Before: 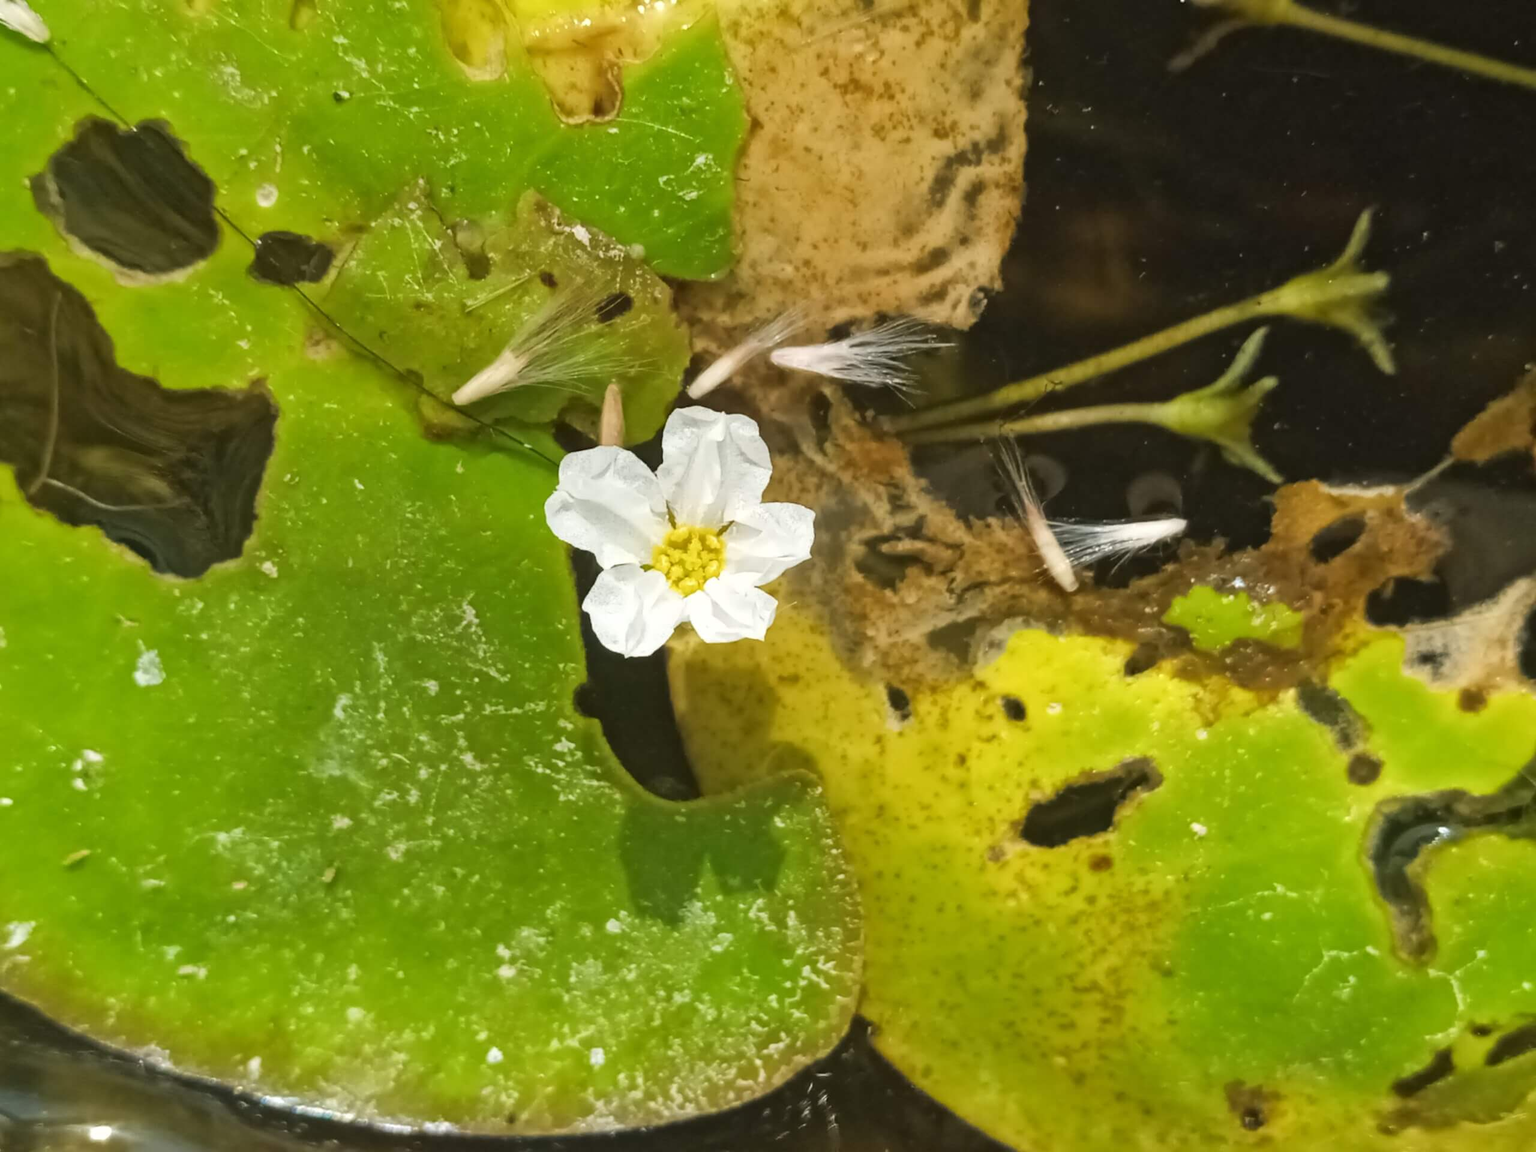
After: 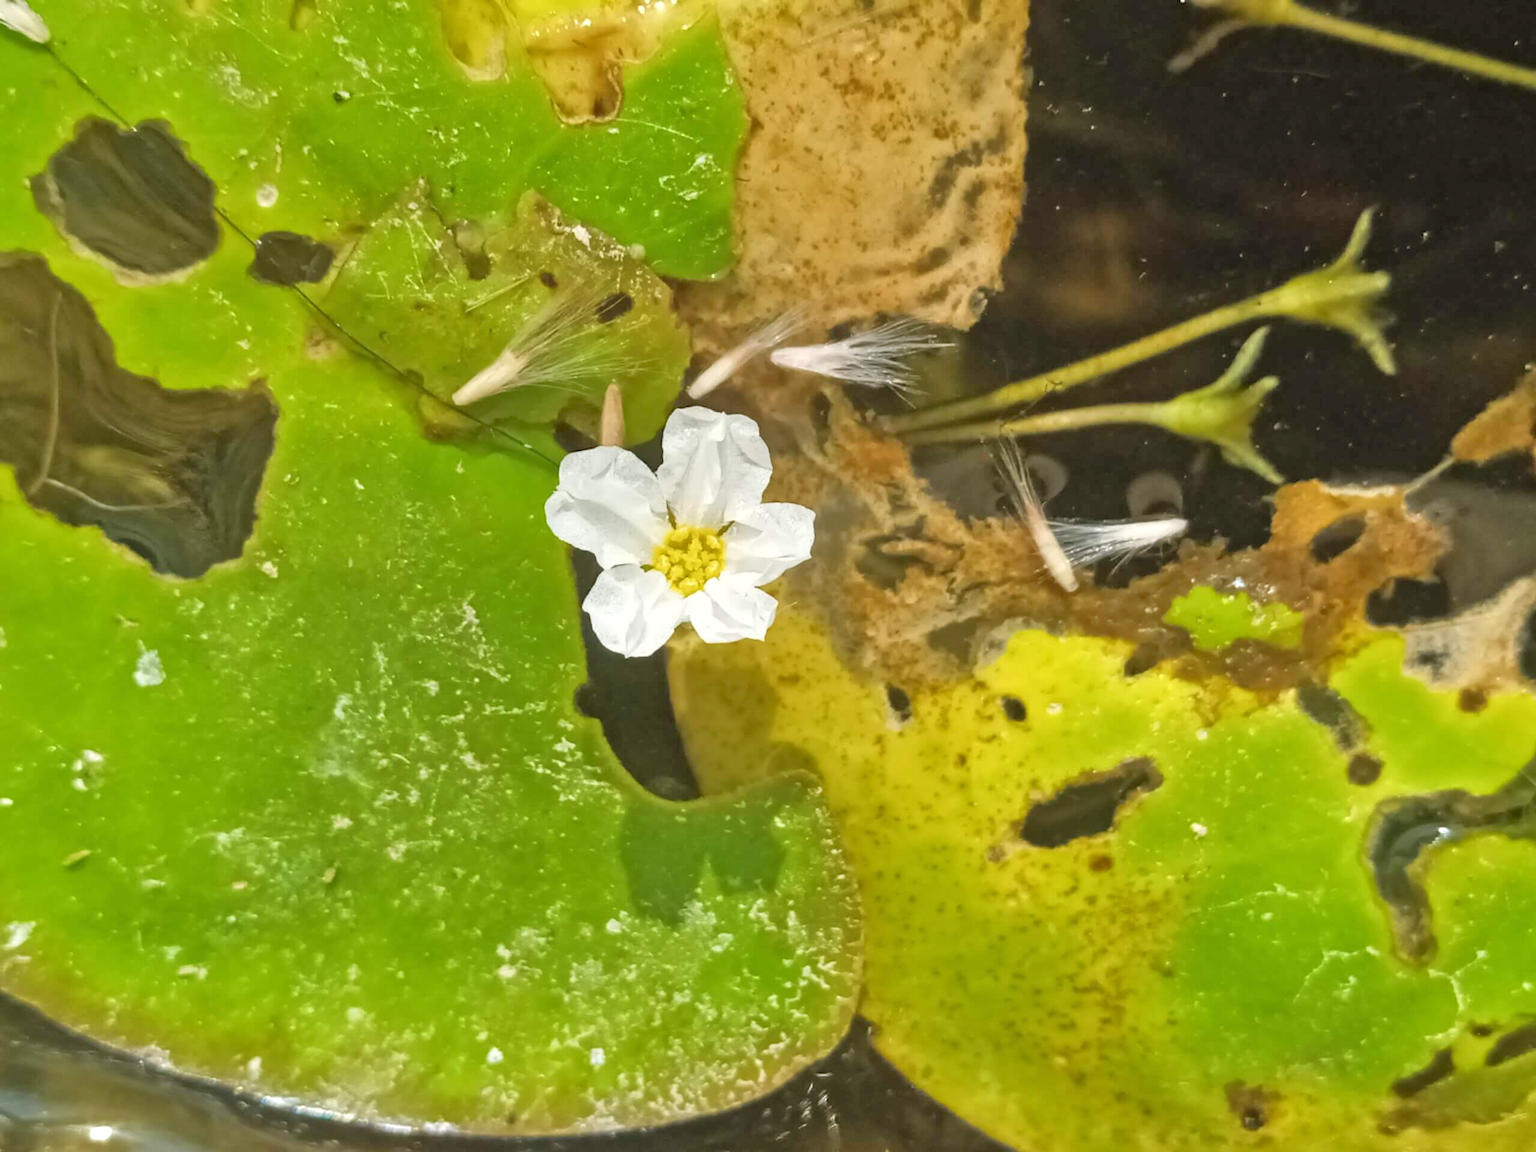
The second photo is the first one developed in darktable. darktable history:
tone equalizer: -7 EV 0.146 EV, -6 EV 0.57 EV, -5 EV 1.15 EV, -4 EV 1.31 EV, -3 EV 1.16 EV, -2 EV 0.6 EV, -1 EV 0.166 EV
